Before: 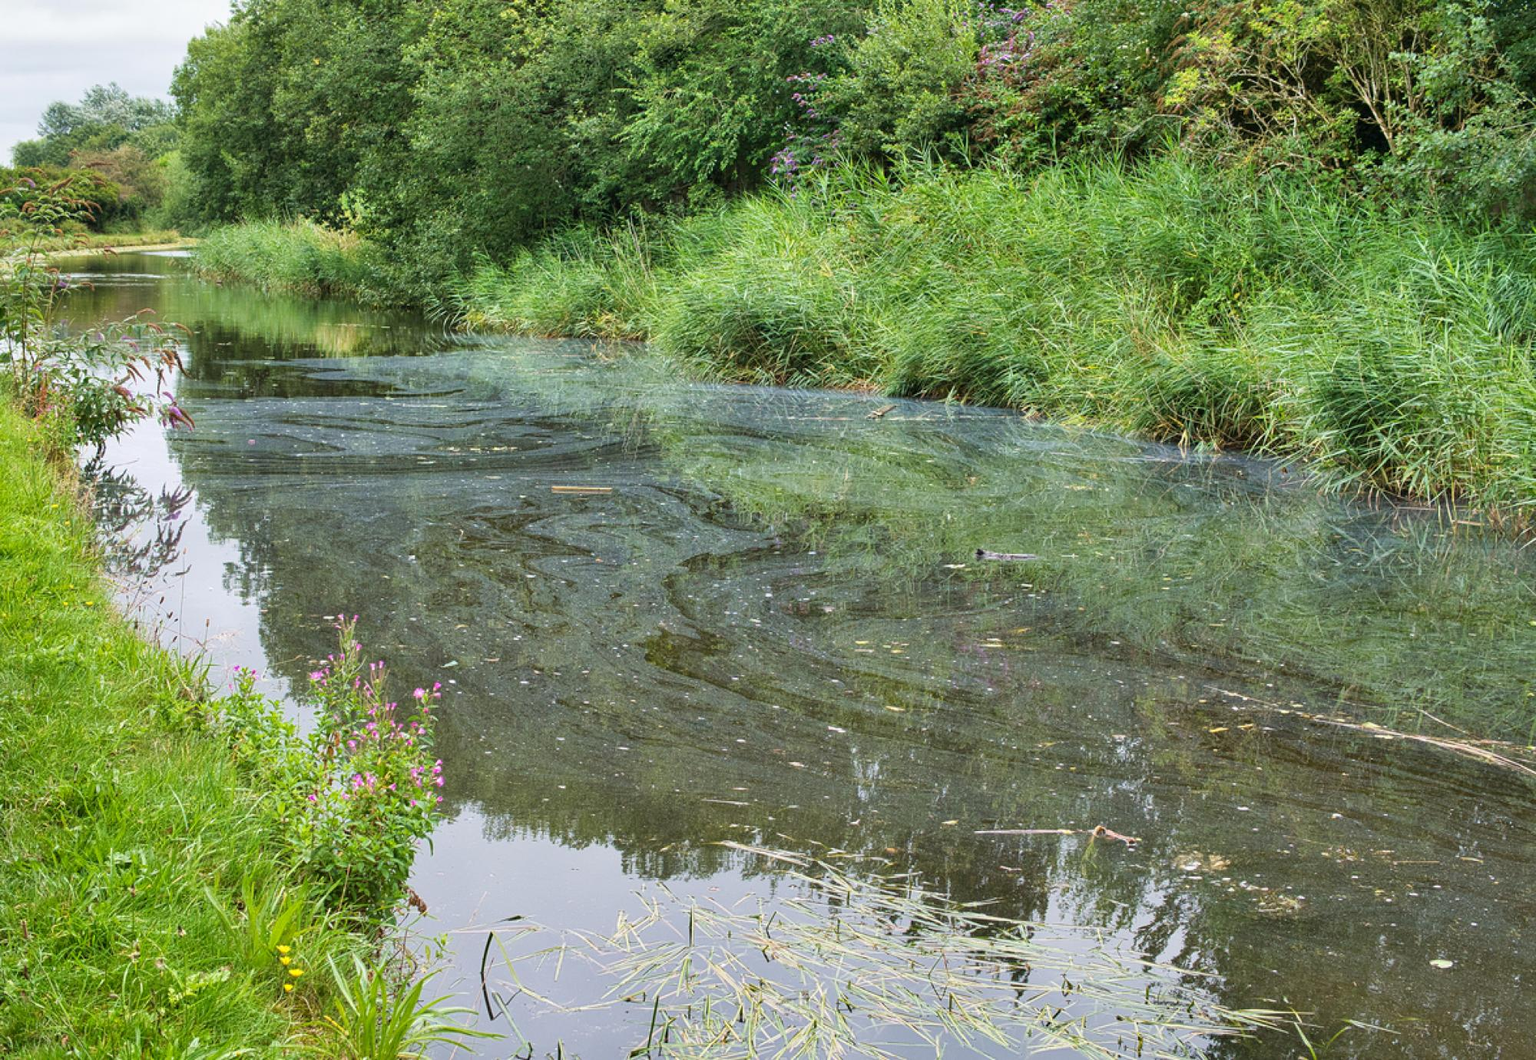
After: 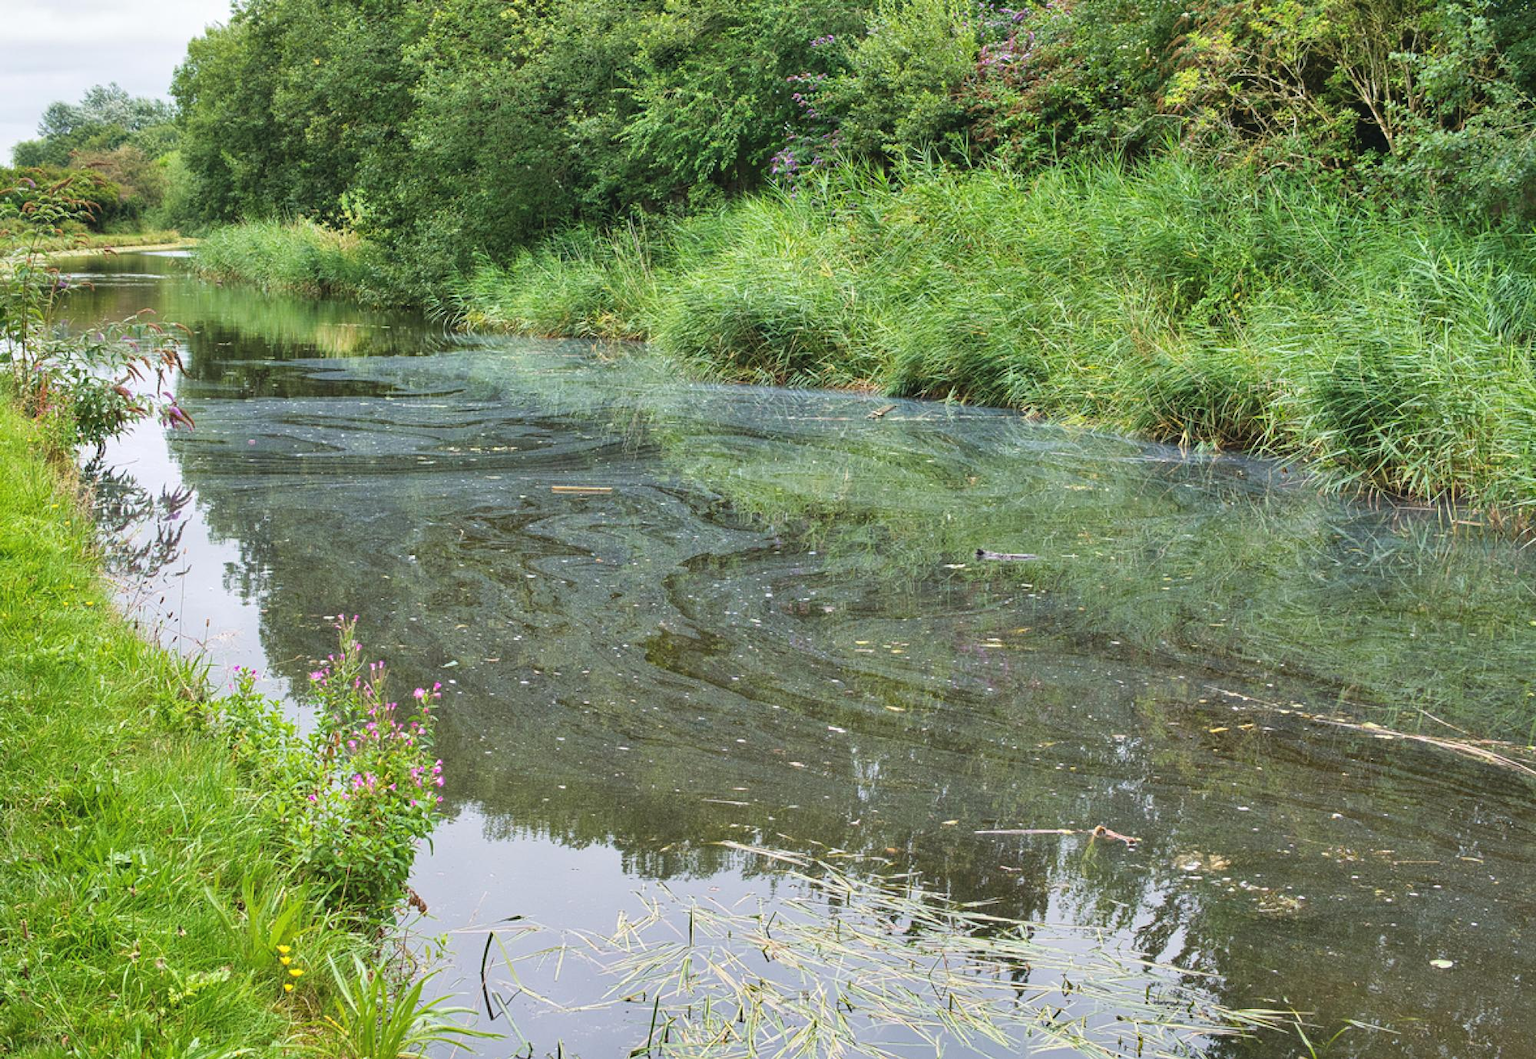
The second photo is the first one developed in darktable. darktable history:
exposure: black level correction -0.004, exposure 0.057 EV, compensate highlight preservation false
